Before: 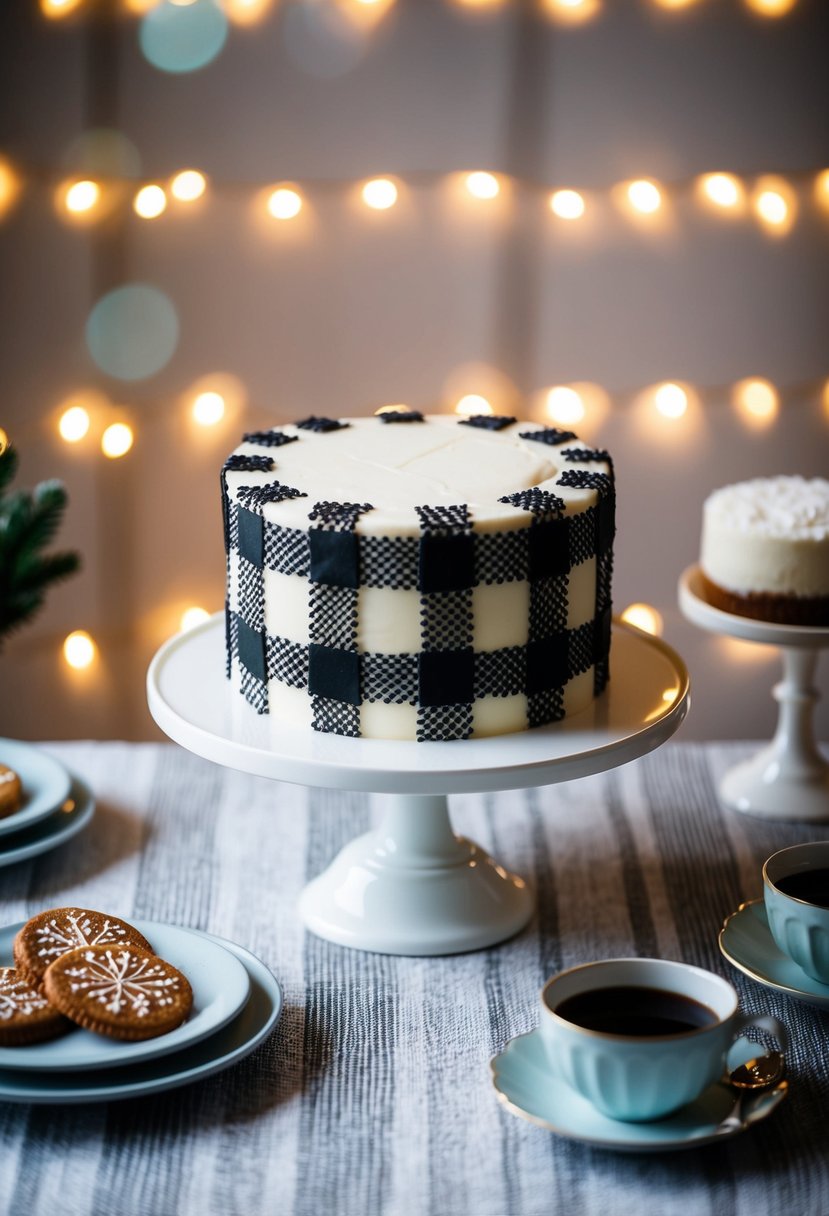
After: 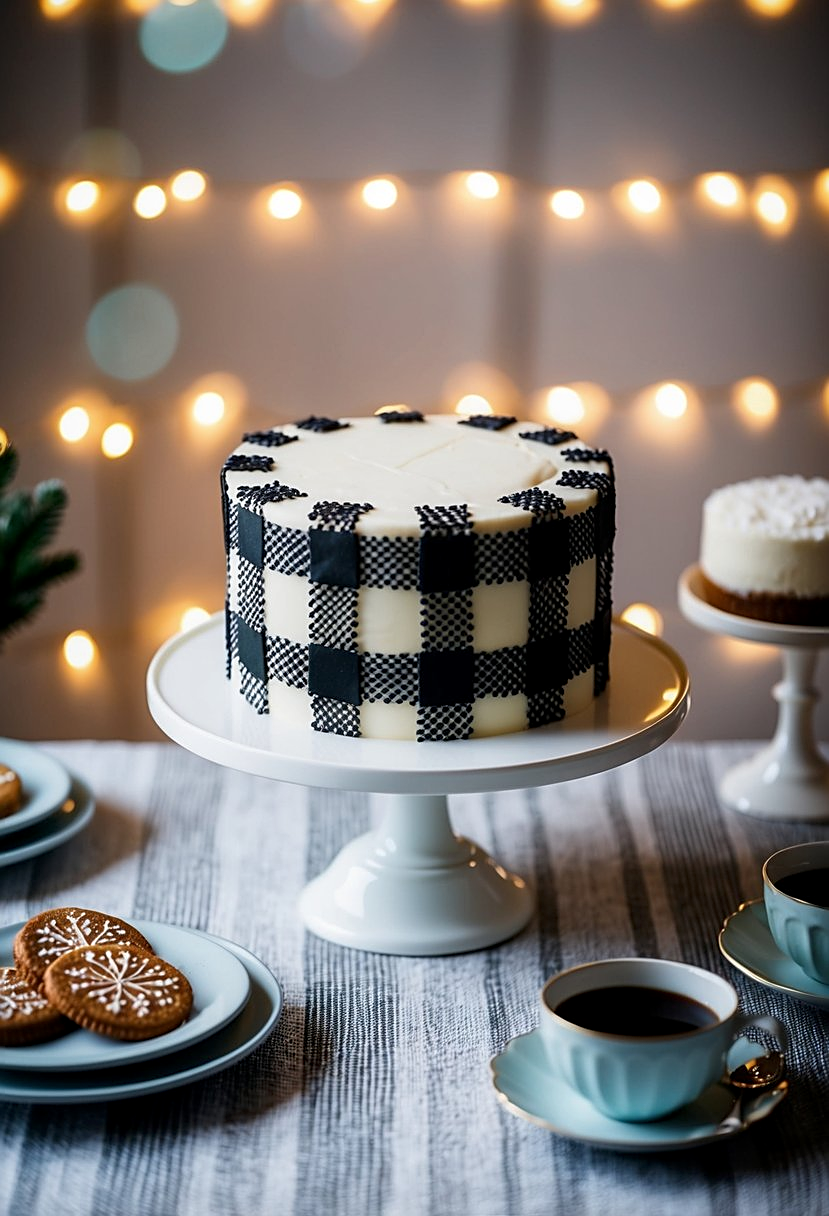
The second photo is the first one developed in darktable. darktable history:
local contrast: highlights 62%, shadows 105%, detail 106%, midtone range 0.523
sharpen: on, module defaults
